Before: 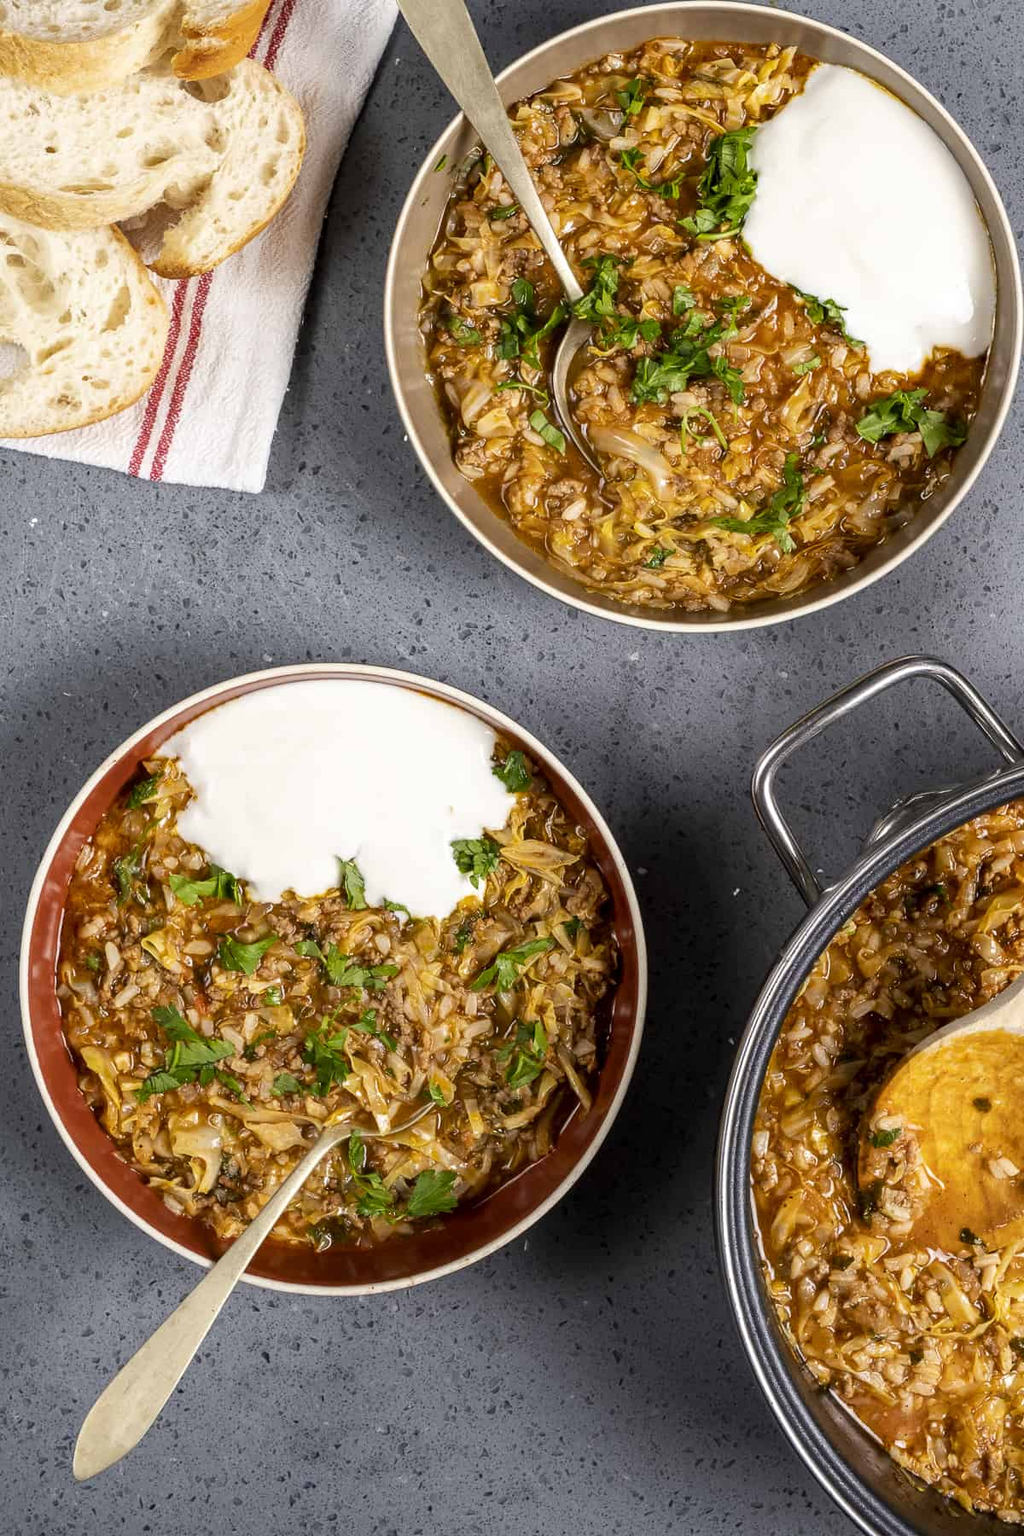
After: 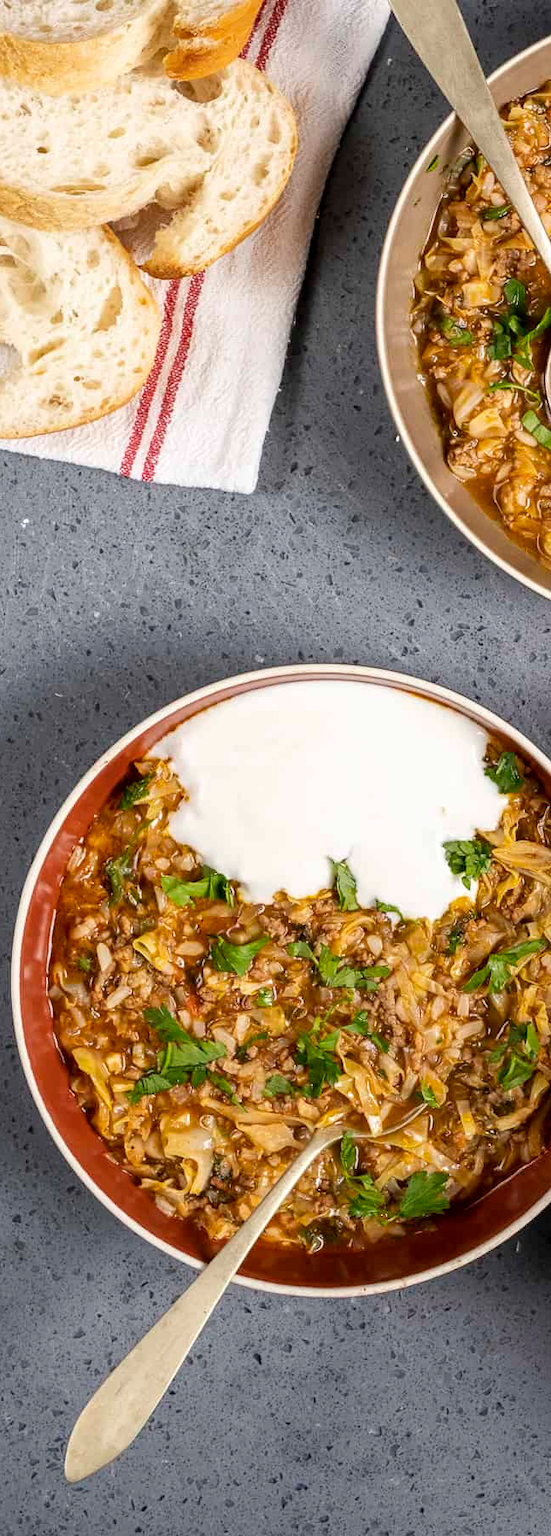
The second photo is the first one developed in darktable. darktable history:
crop: left 0.873%, right 45.259%, bottom 0.079%
